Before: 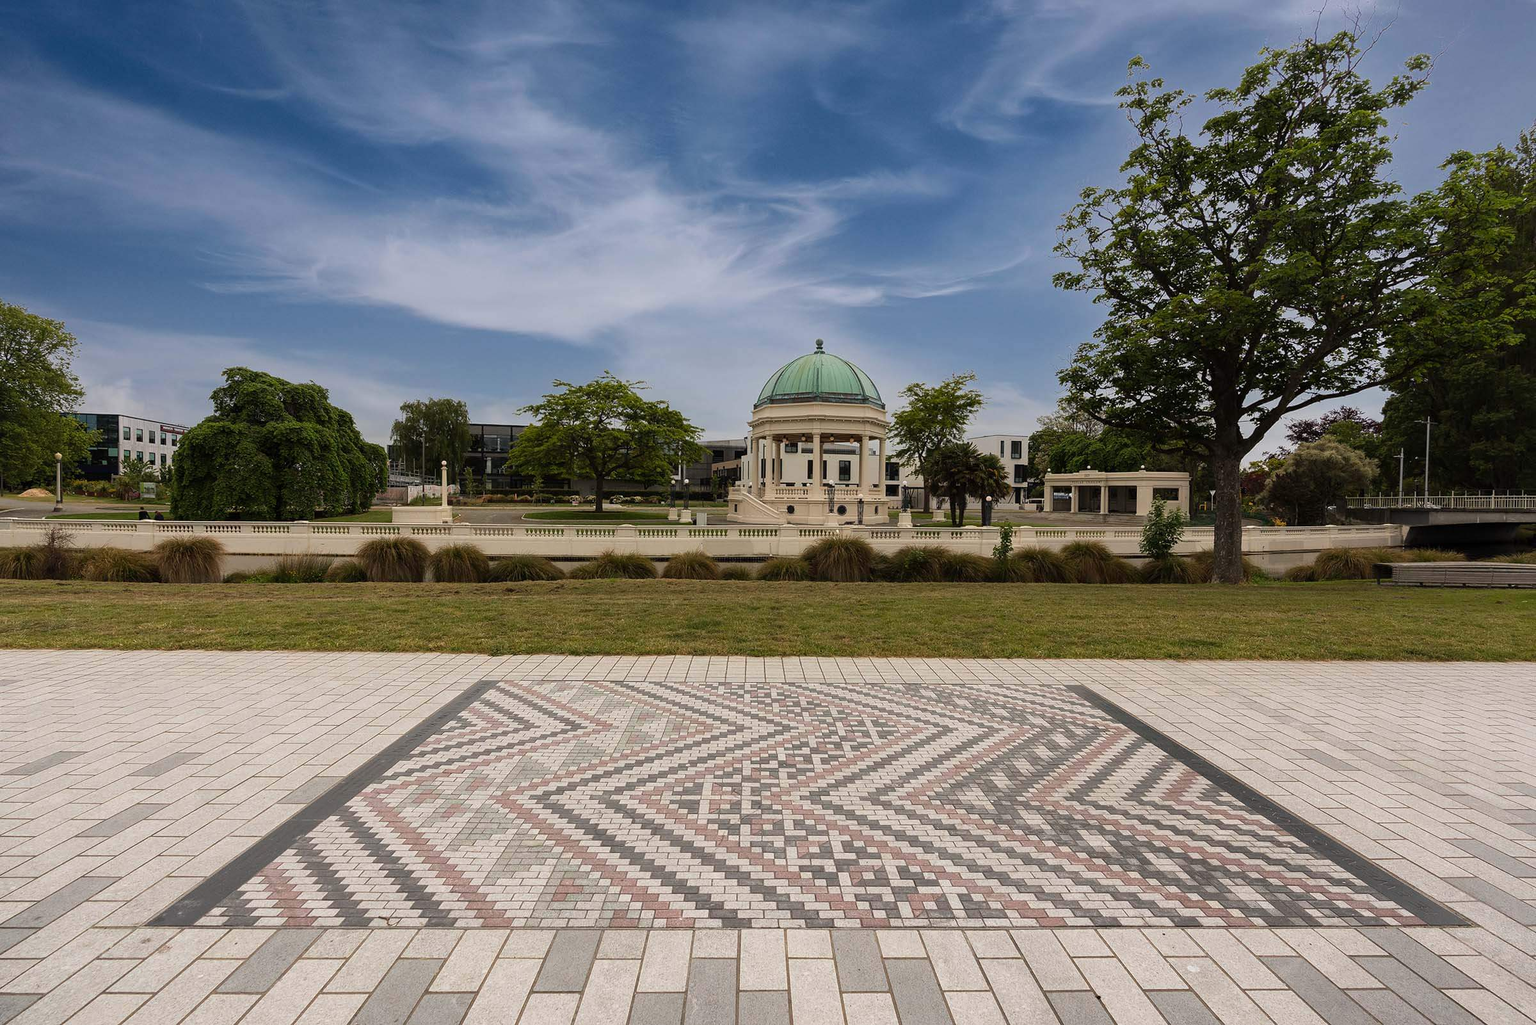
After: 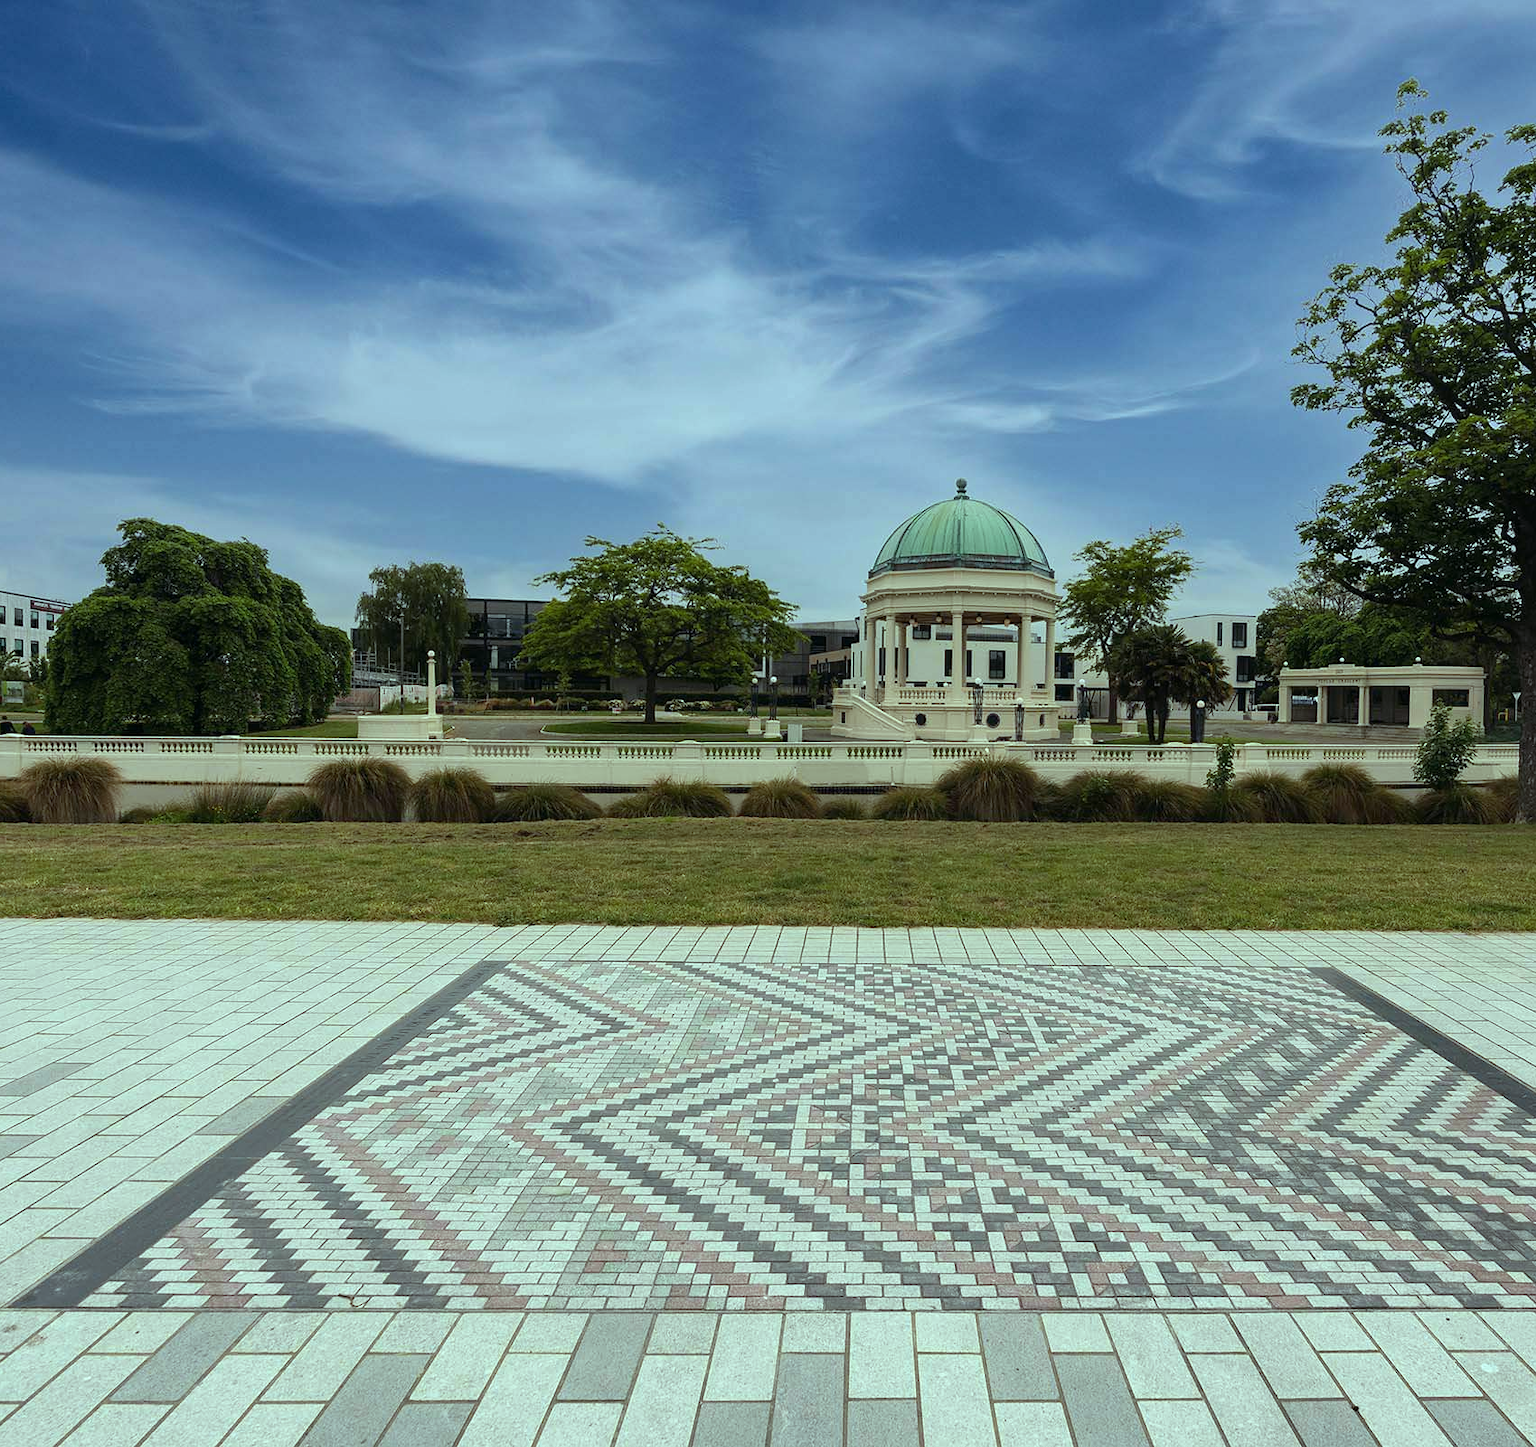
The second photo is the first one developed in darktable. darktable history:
crop and rotate: left 9.061%, right 20.142%
white balance: emerald 1
color balance: mode lift, gamma, gain (sRGB), lift [0.997, 0.979, 1.021, 1.011], gamma [1, 1.084, 0.916, 0.998], gain [1, 0.87, 1.13, 1.101], contrast 4.55%, contrast fulcrum 38.24%, output saturation 104.09%
